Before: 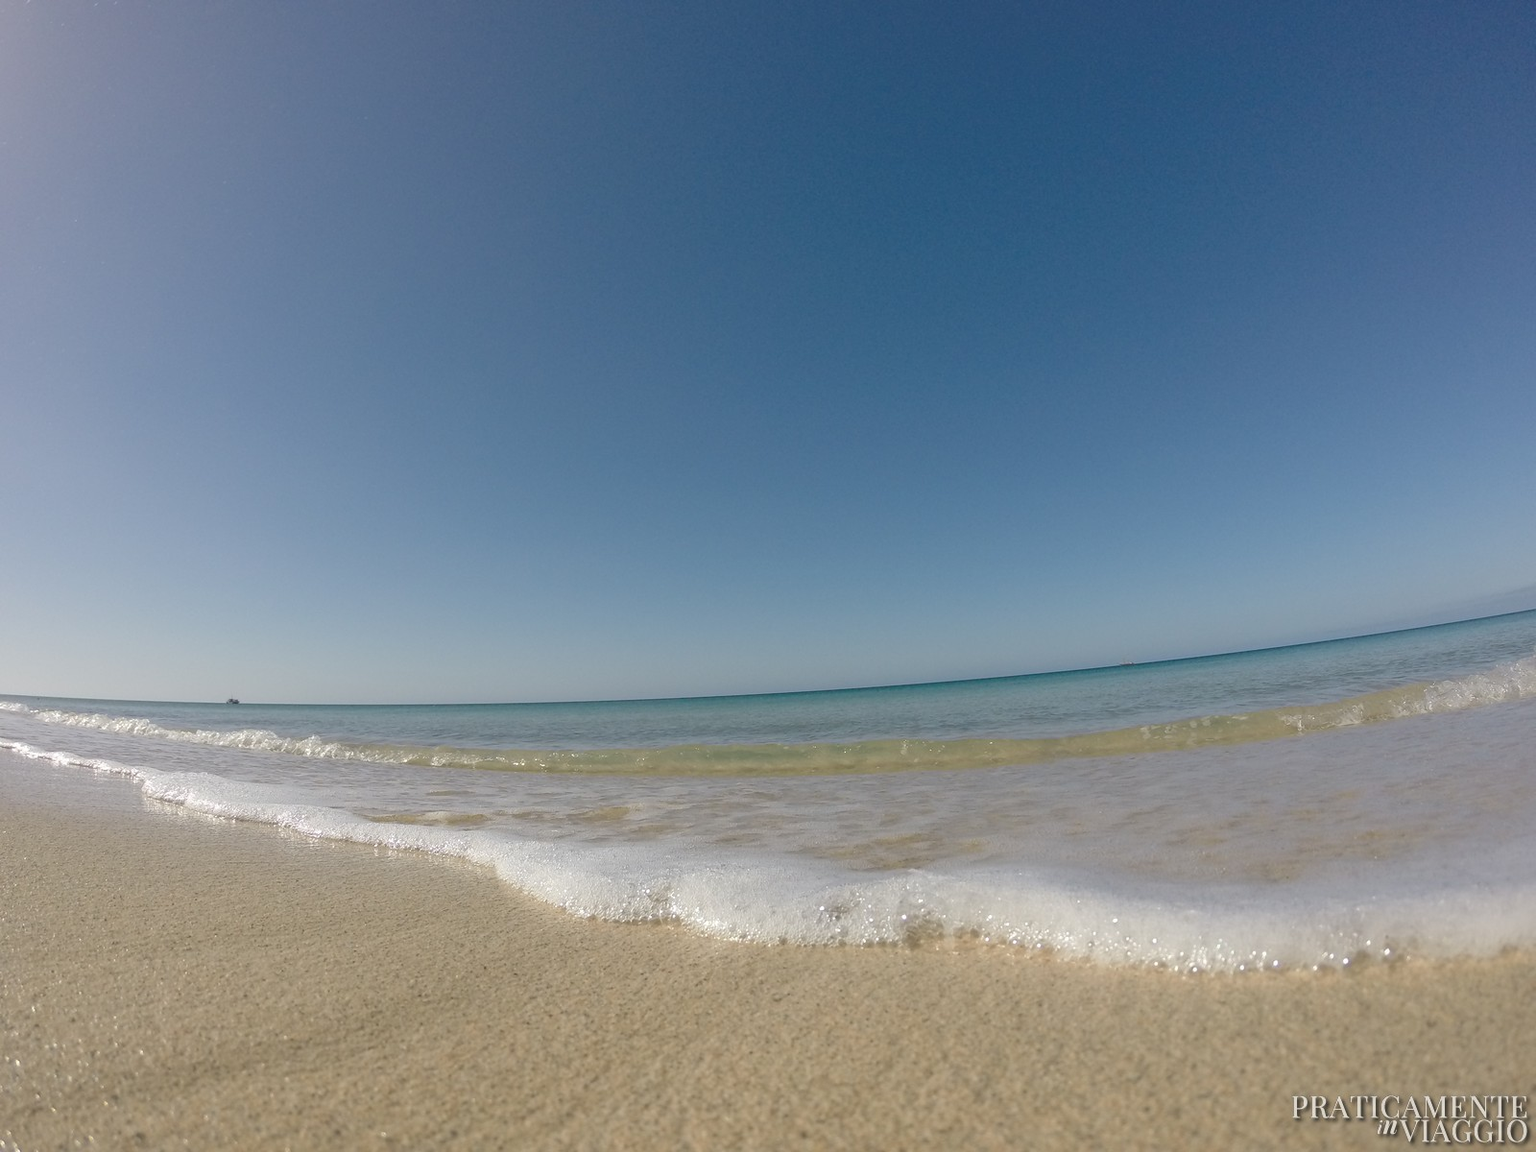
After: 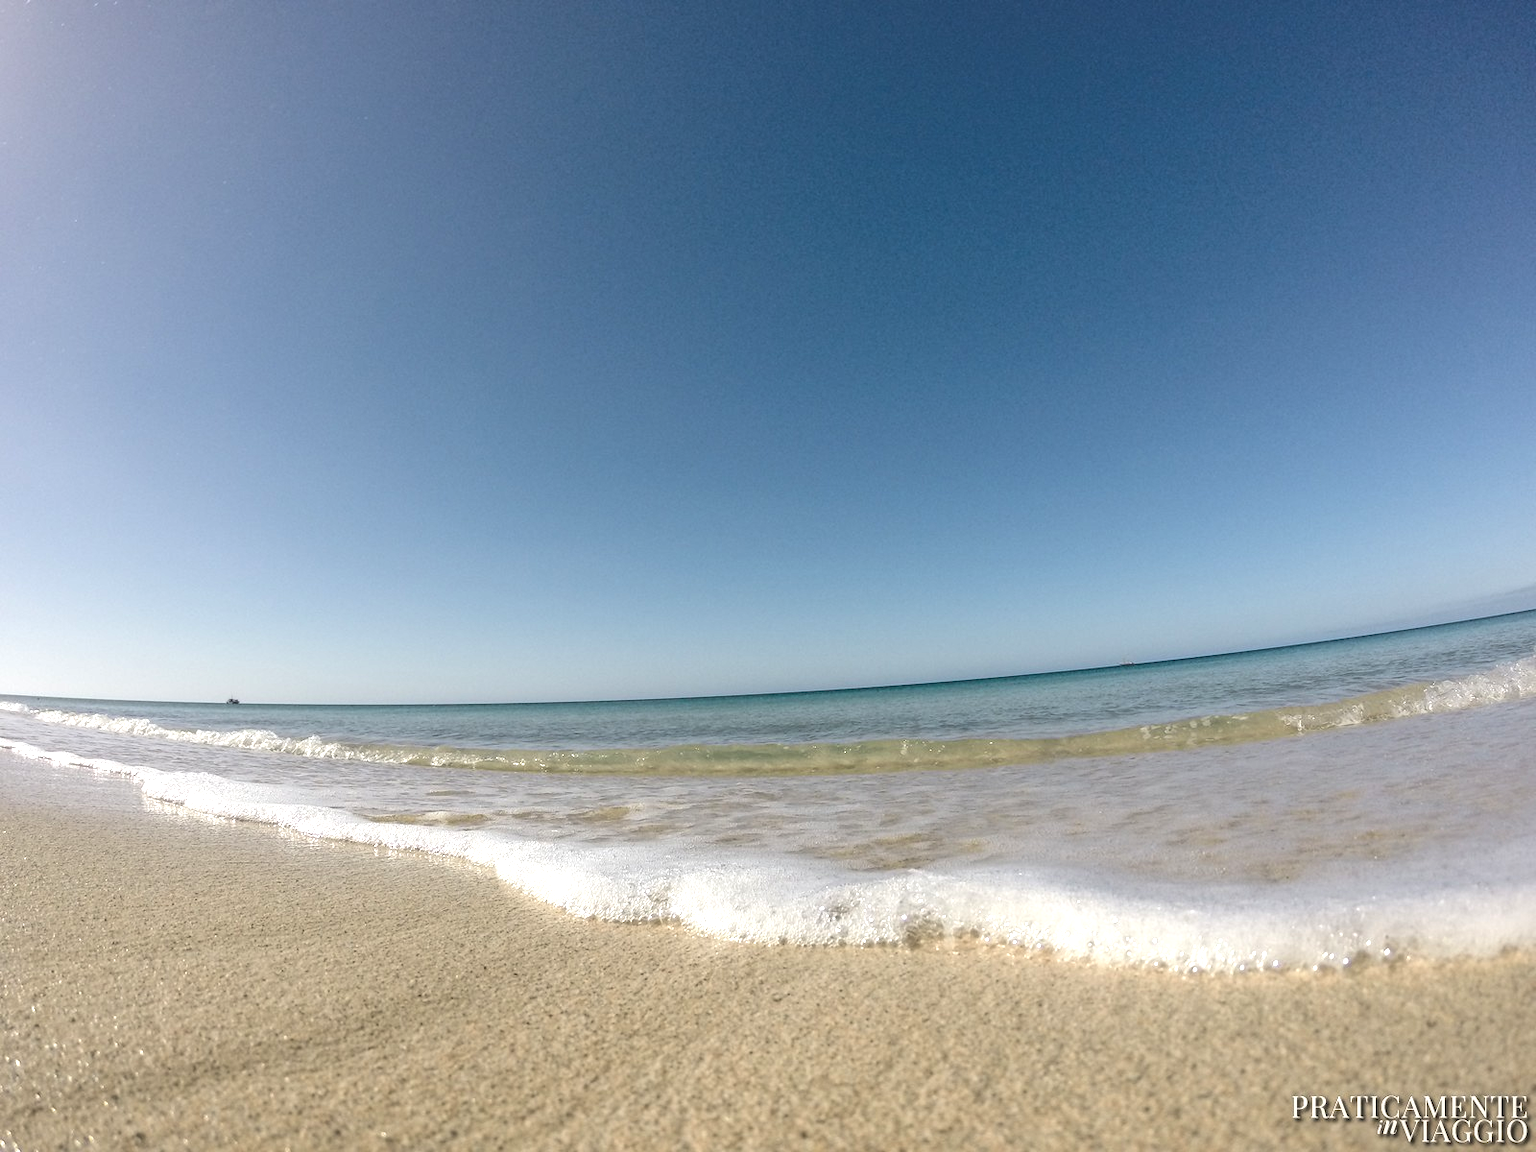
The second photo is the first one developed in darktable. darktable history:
local contrast: on, module defaults
tone equalizer: -8 EV -0.772 EV, -7 EV -0.711 EV, -6 EV -0.567 EV, -5 EV -0.416 EV, -3 EV 0.402 EV, -2 EV 0.6 EV, -1 EV 0.686 EV, +0 EV 0.751 EV, edges refinement/feathering 500, mask exposure compensation -1.57 EV, preserve details no
